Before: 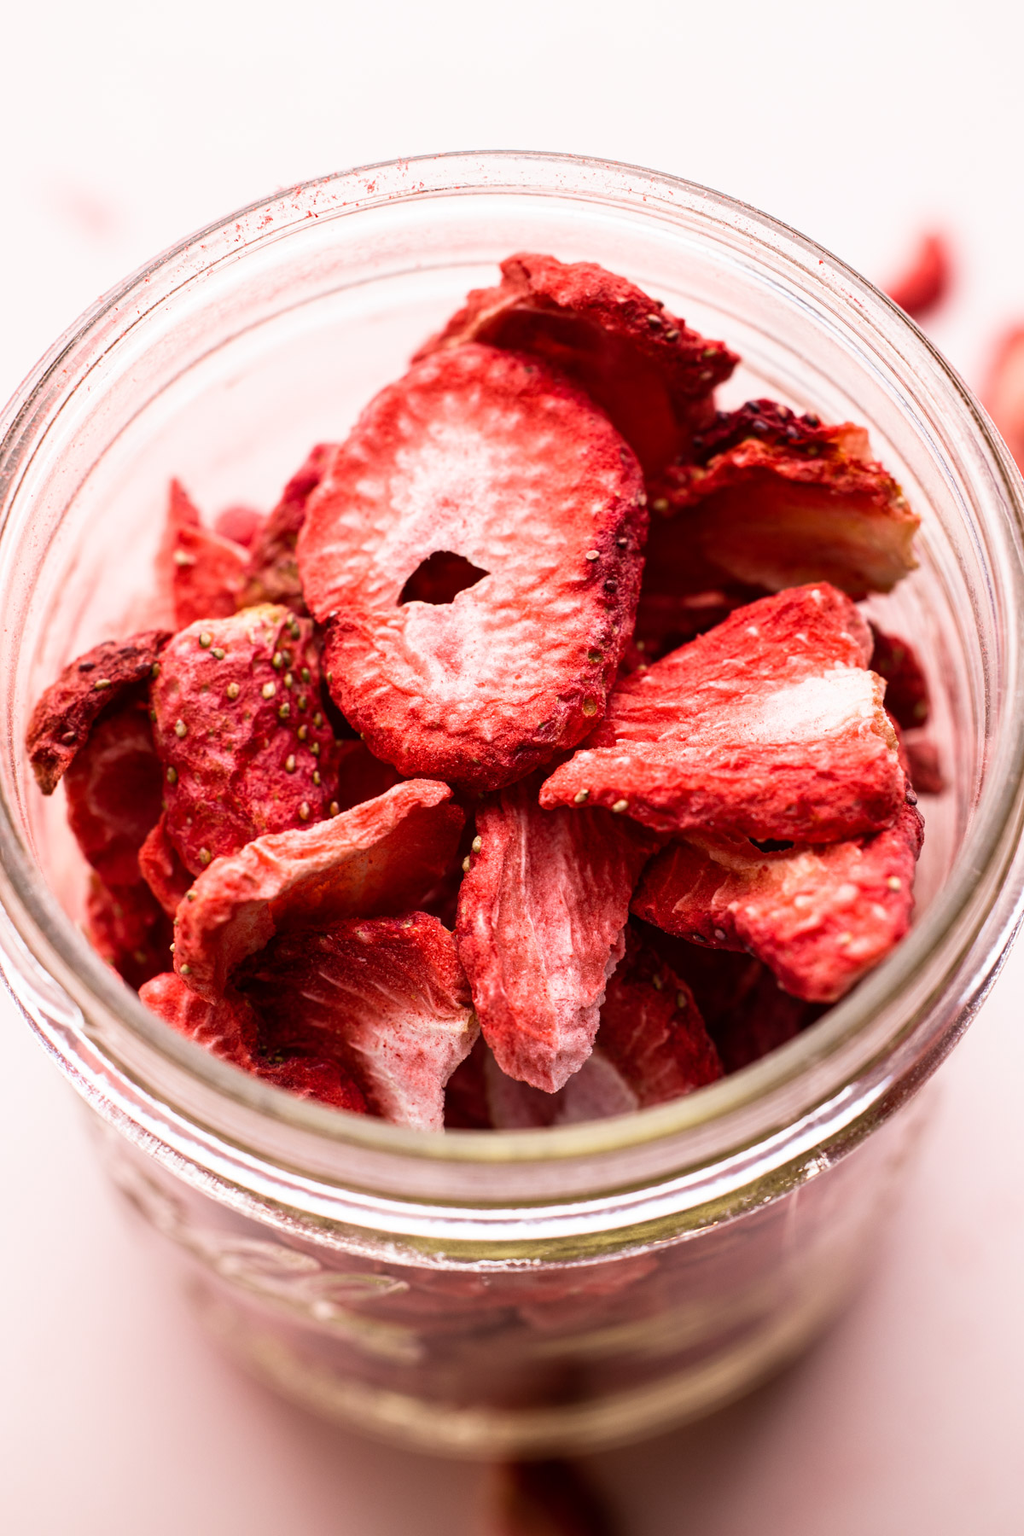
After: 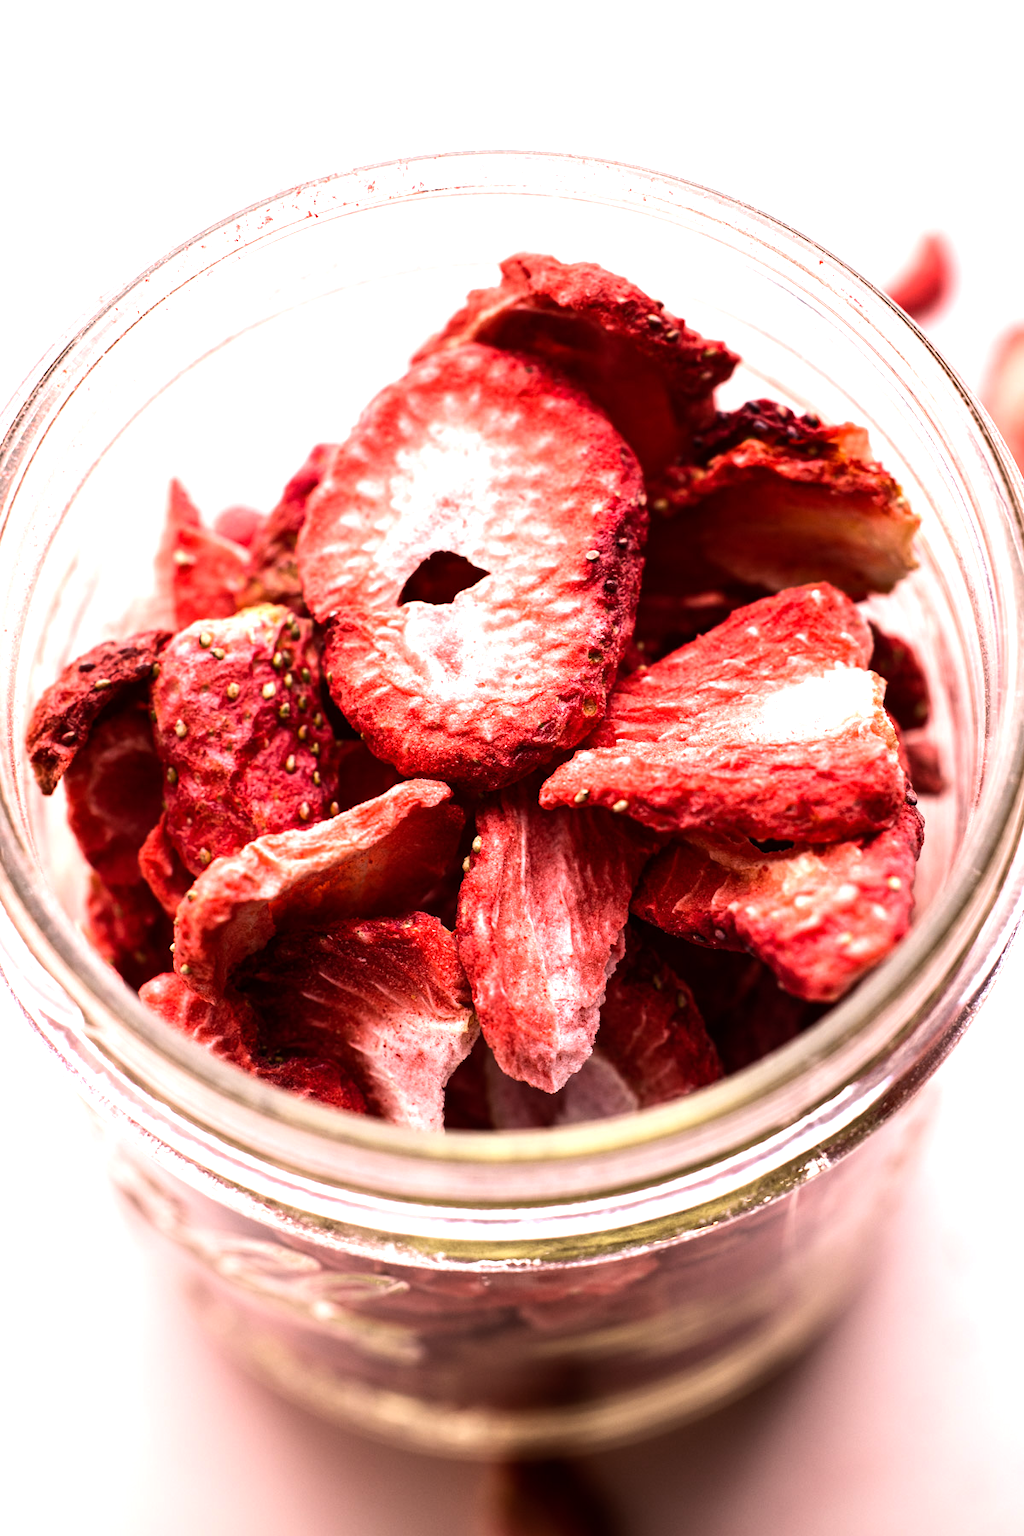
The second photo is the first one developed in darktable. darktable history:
tone equalizer: -8 EV -0.741 EV, -7 EV -0.671 EV, -6 EV -0.57 EV, -5 EV -0.385 EV, -3 EV 0.4 EV, -2 EV 0.6 EV, -1 EV 0.674 EV, +0 EV 0.758 EV, edges refinement/feathering 500, mask exposure compensation -1.57 EV, preserve details no
